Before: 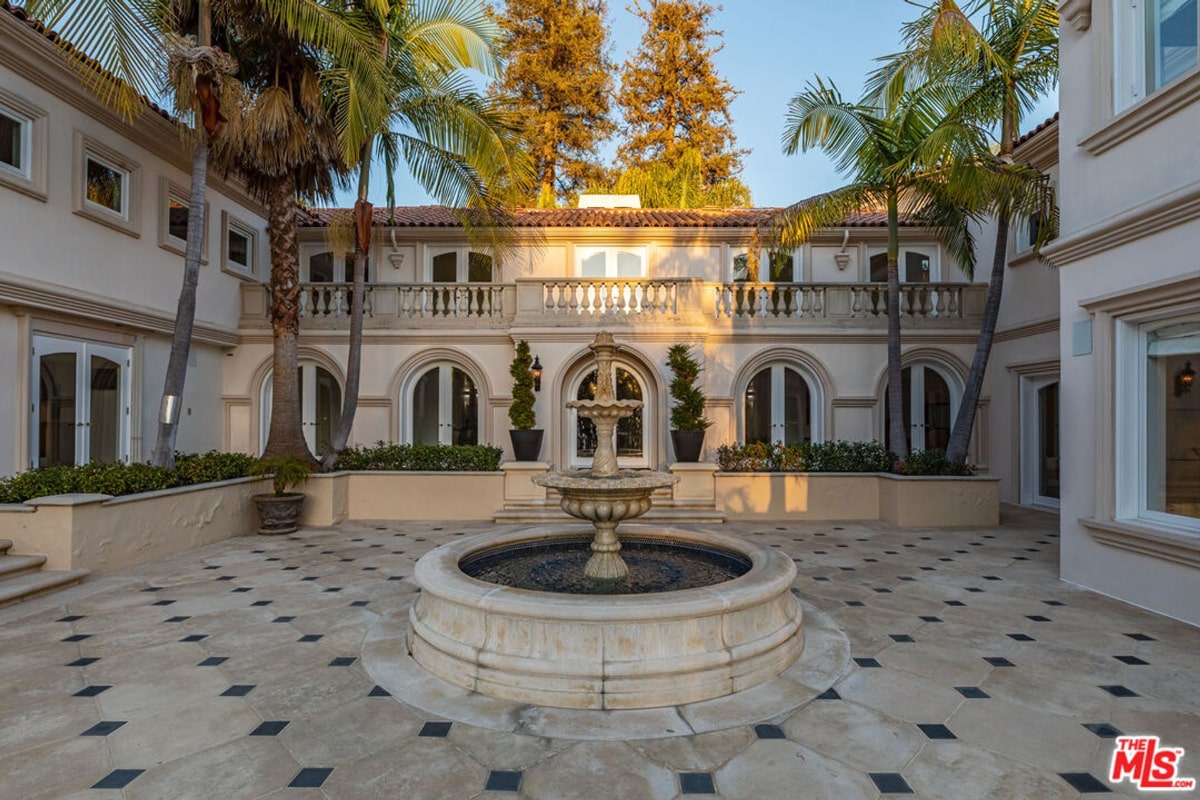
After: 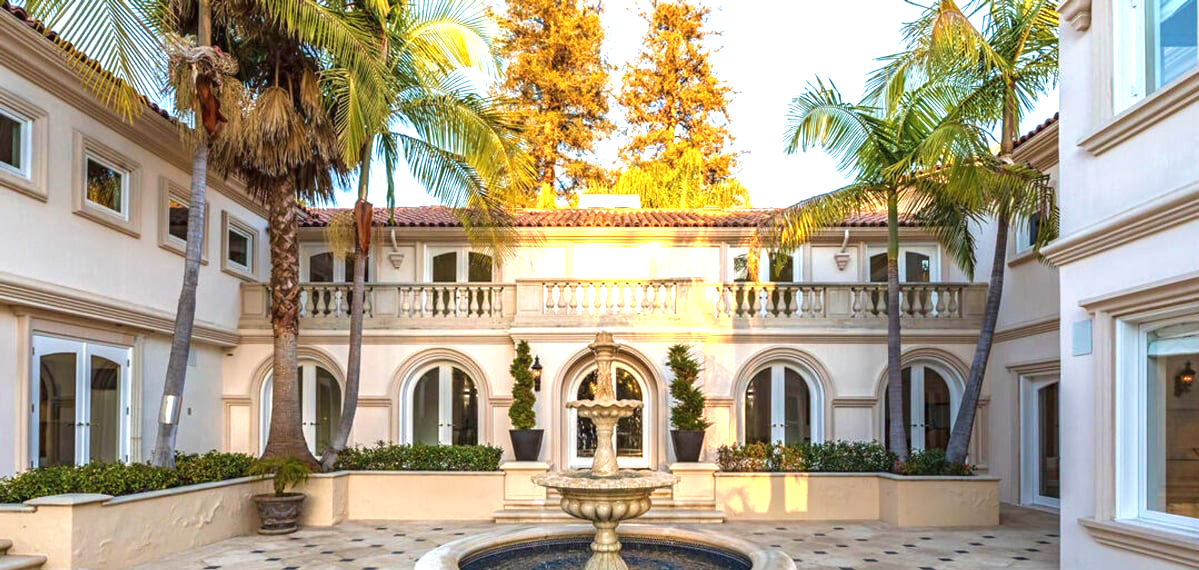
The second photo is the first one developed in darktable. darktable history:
crop: right 0.001%, bottom 28.677%
exposure: black level correction 0, exposure 1.392 EV, compensate highlight preservation false
velvia: on, module defaults
